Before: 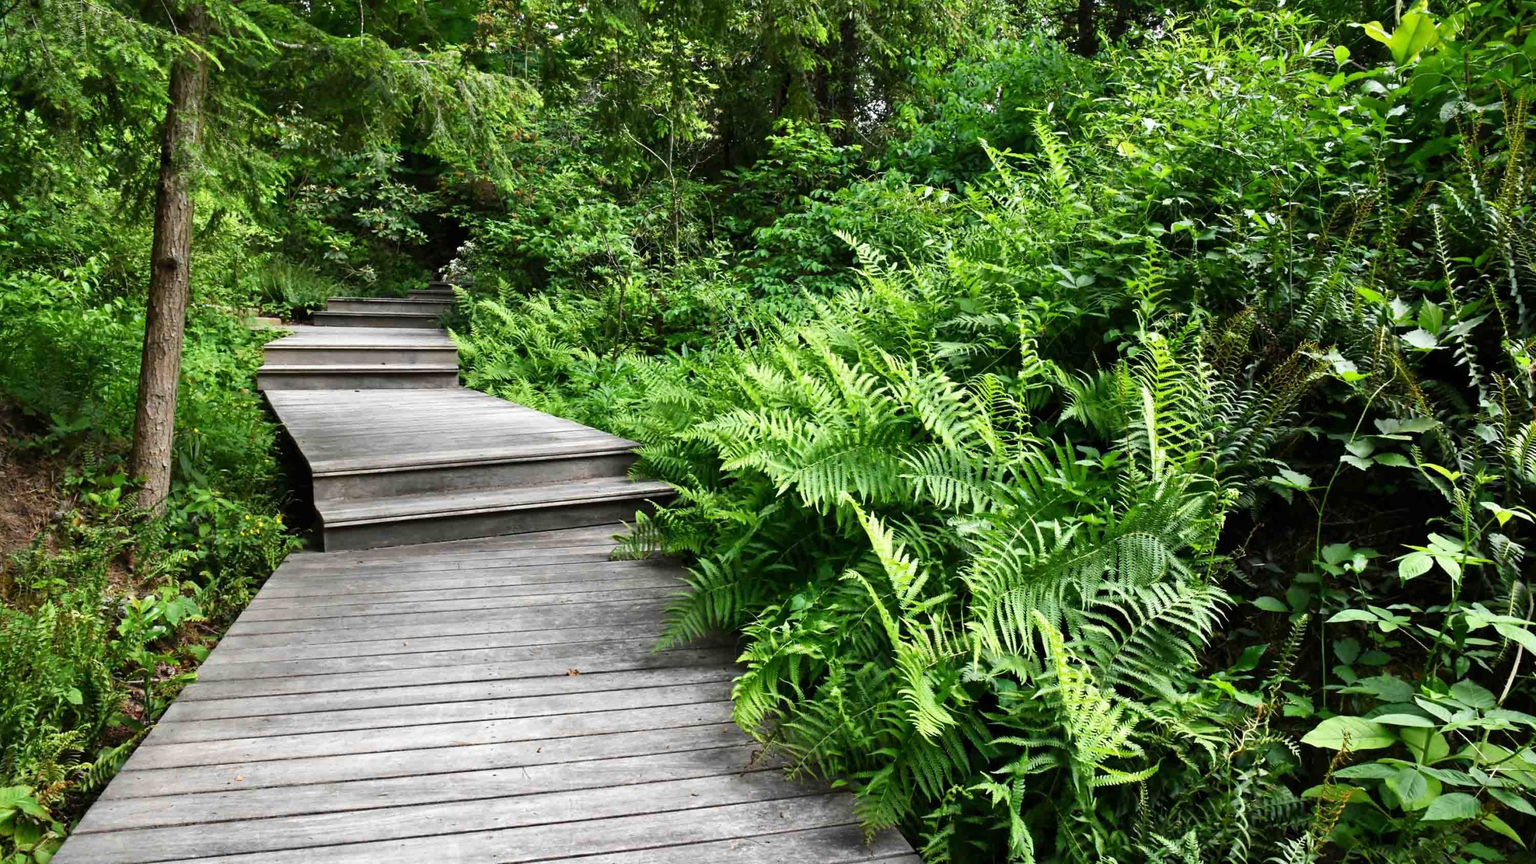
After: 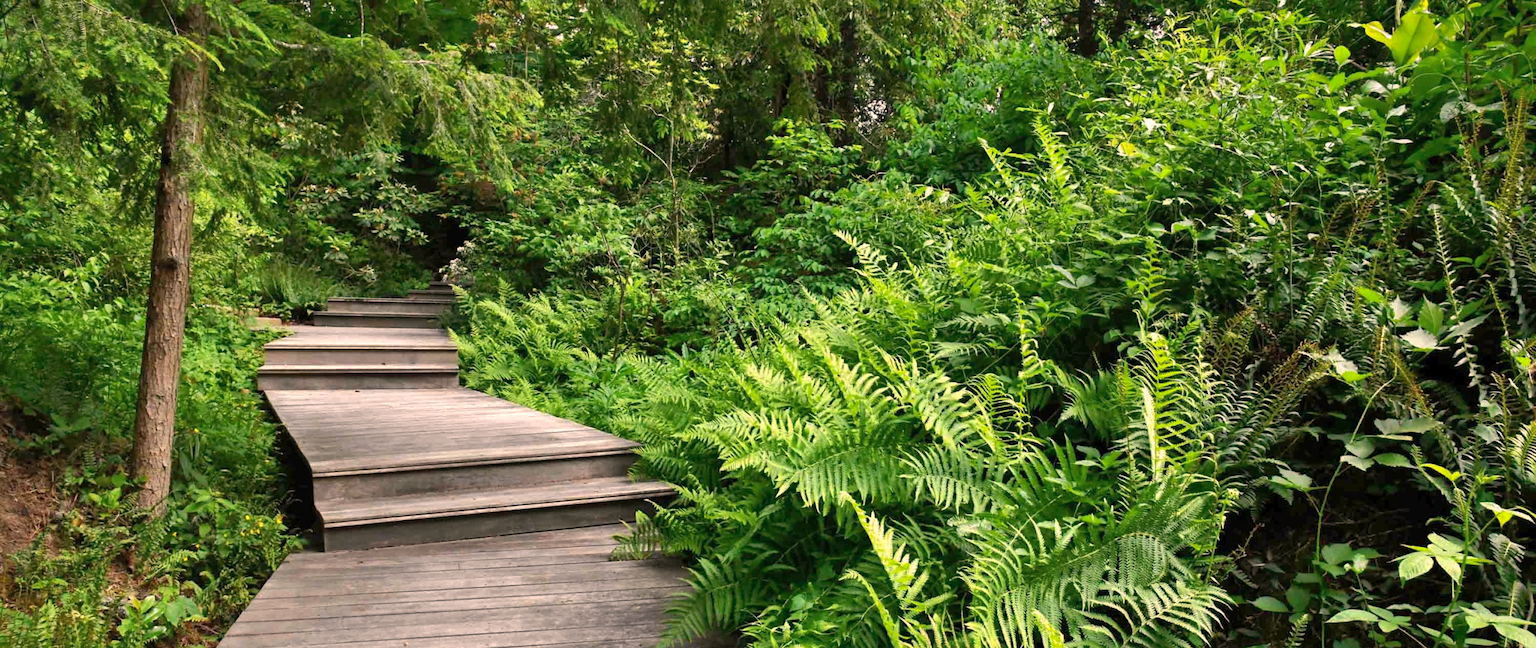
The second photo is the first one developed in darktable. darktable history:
crop: bottom 24.988%
white balance: red 1.127, blue 0.943
shadows and highlights: on, module defaults
